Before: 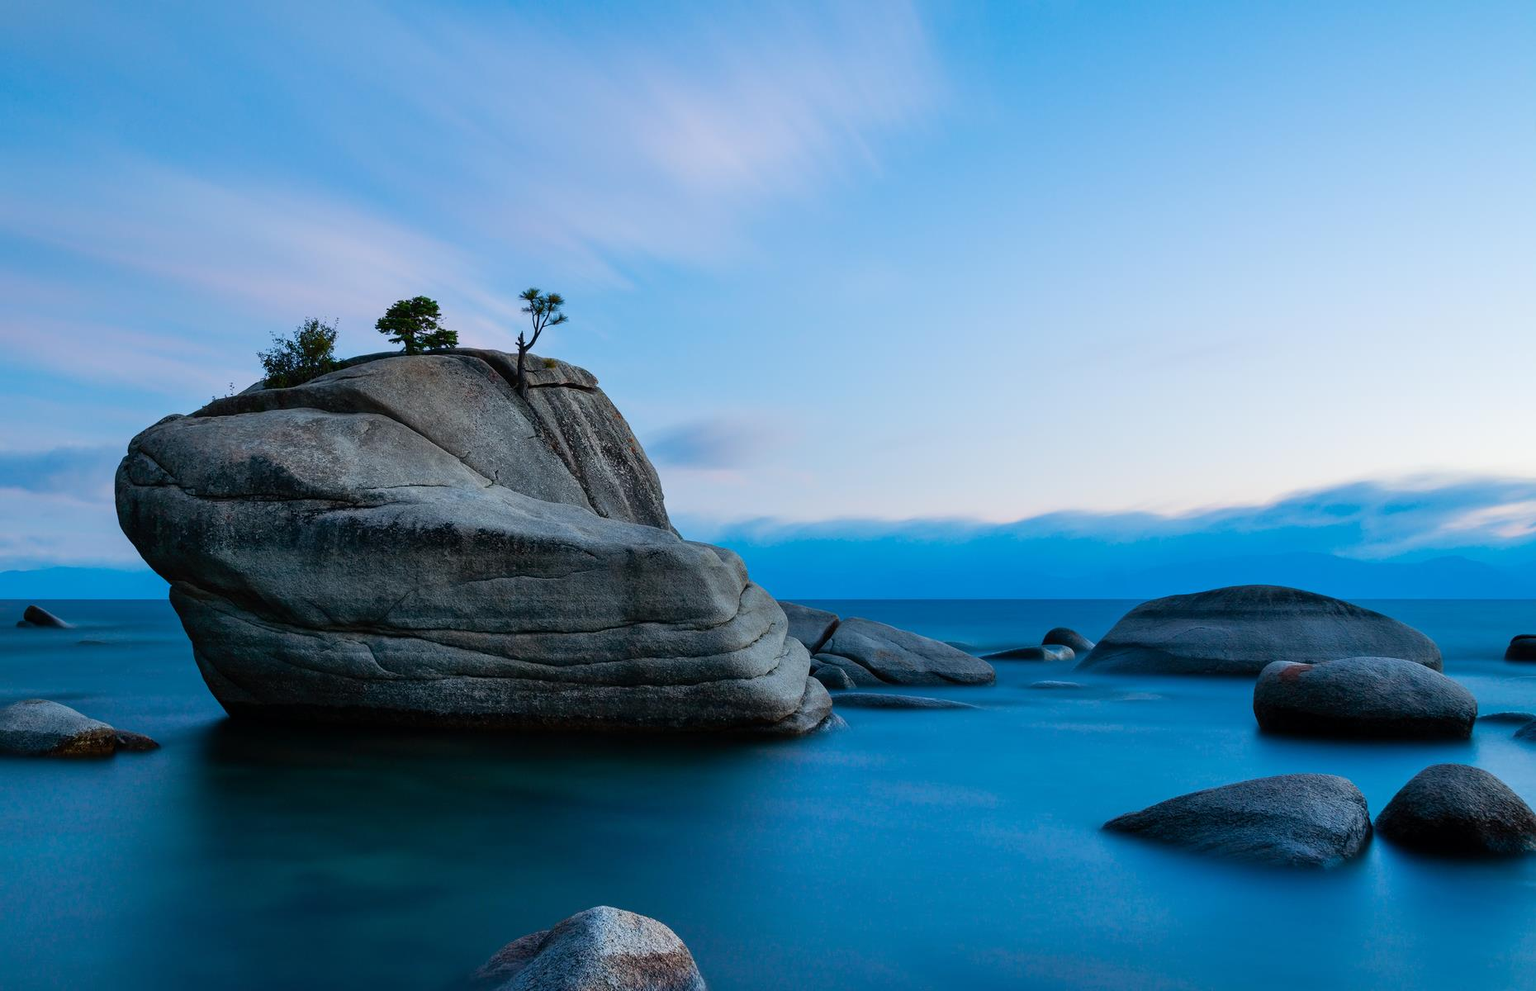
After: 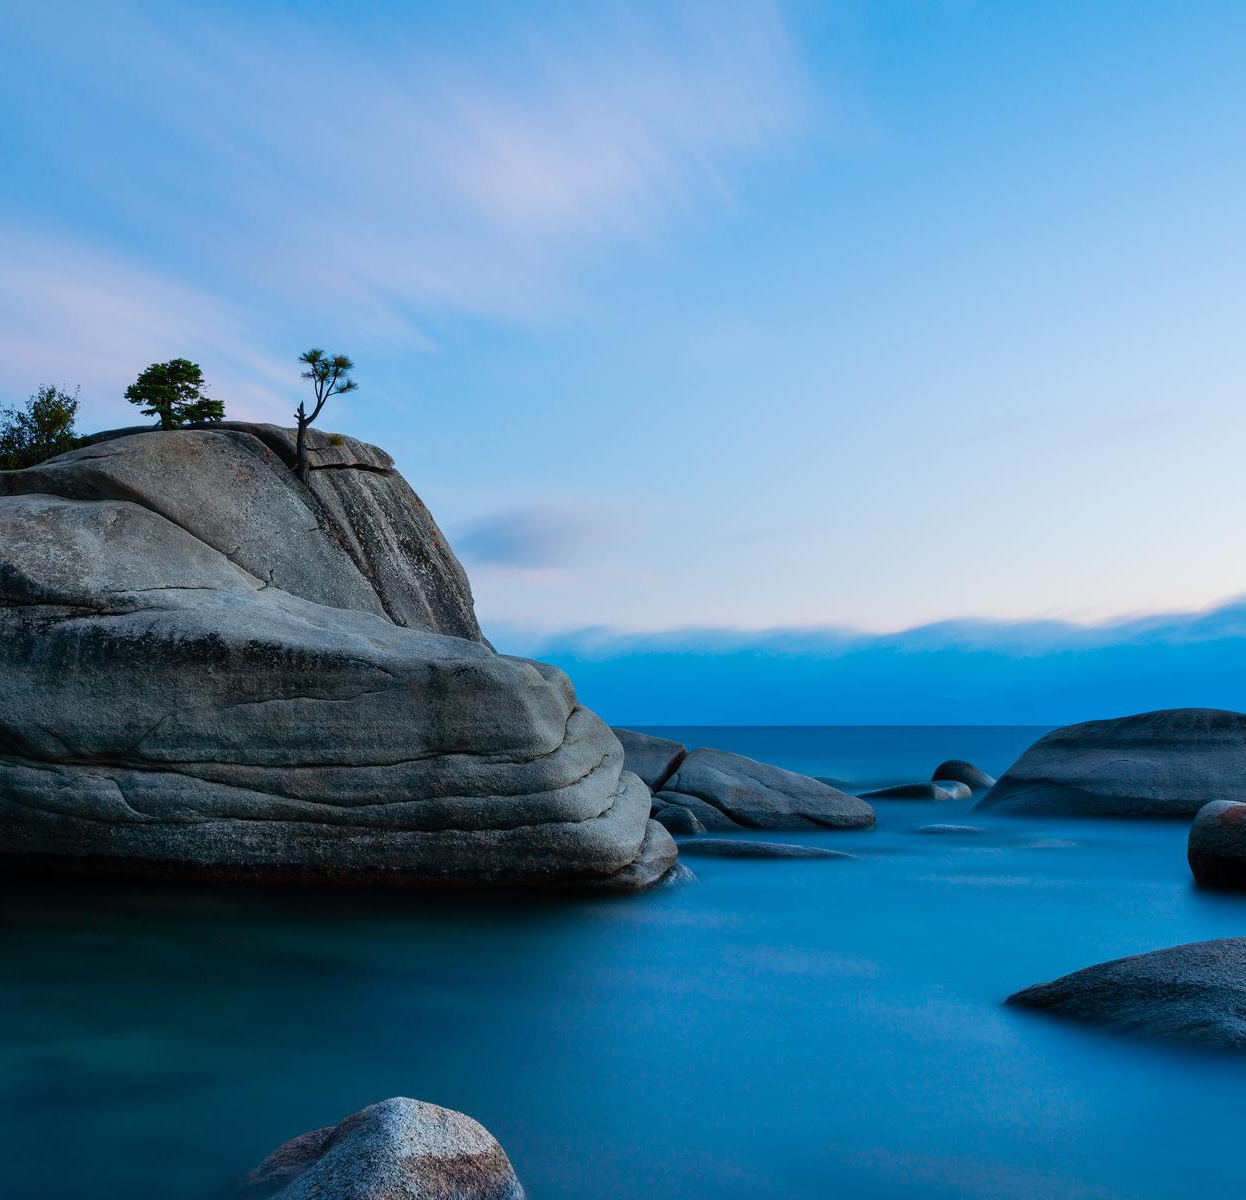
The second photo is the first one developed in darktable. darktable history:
crop and rotate: left 17.764%, right 15.239%
